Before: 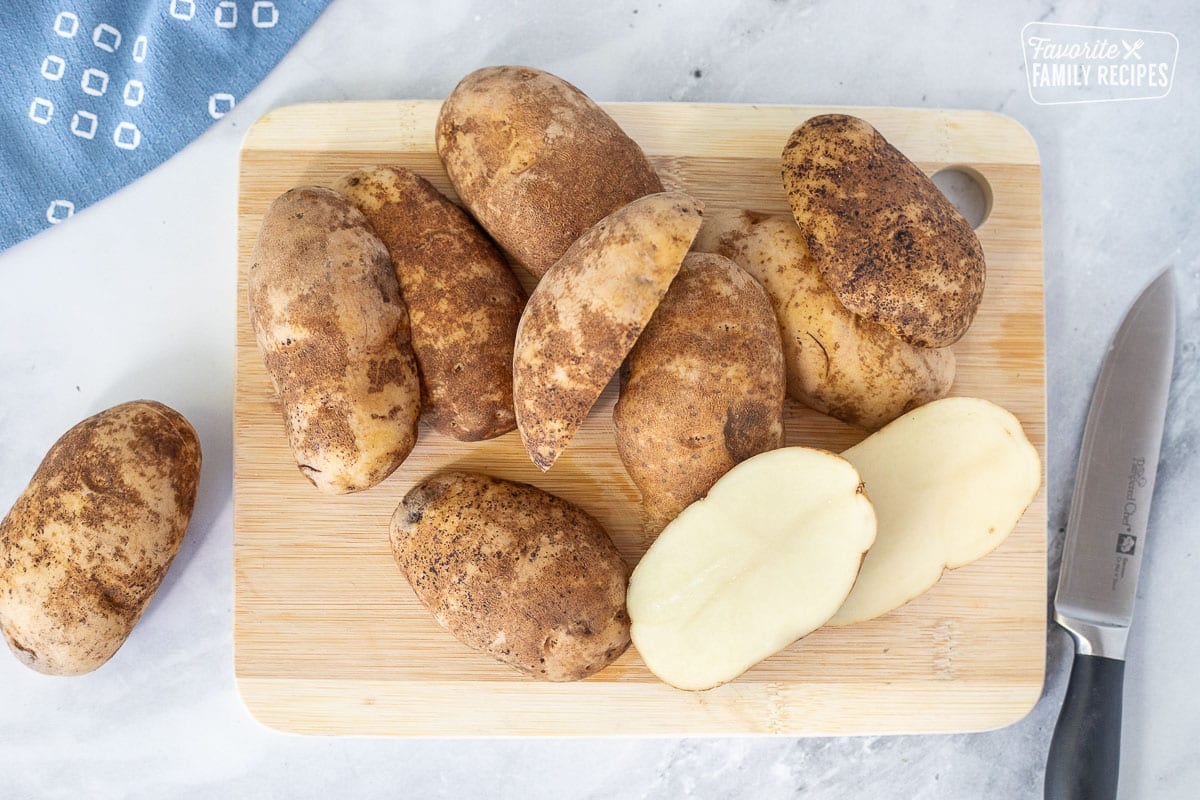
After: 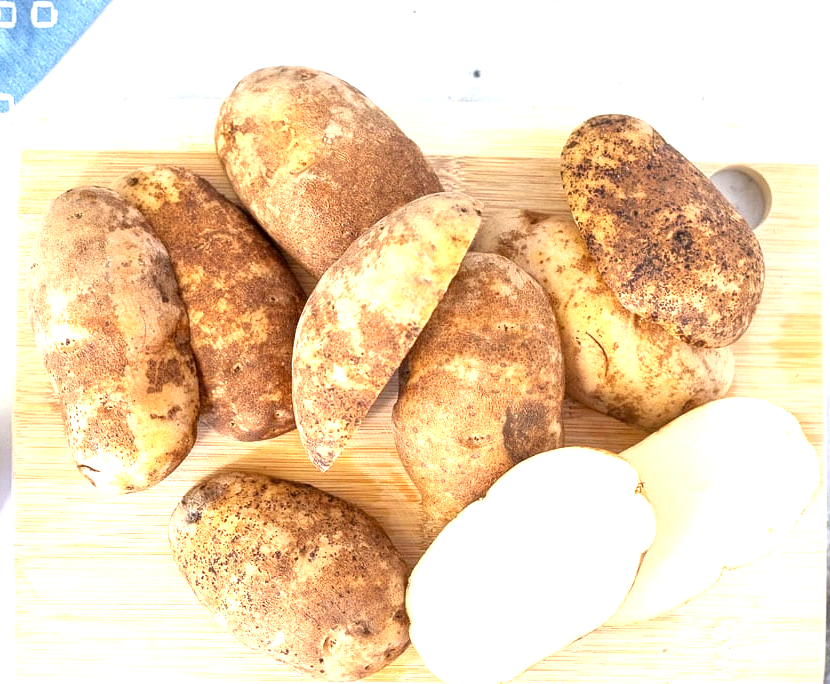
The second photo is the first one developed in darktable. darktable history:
crop: left 18.43%, right 12.358%, bottom 14.375%
exposure: black level correction 0.001, exposure 1.116 EV, compensate highlight preservation false
